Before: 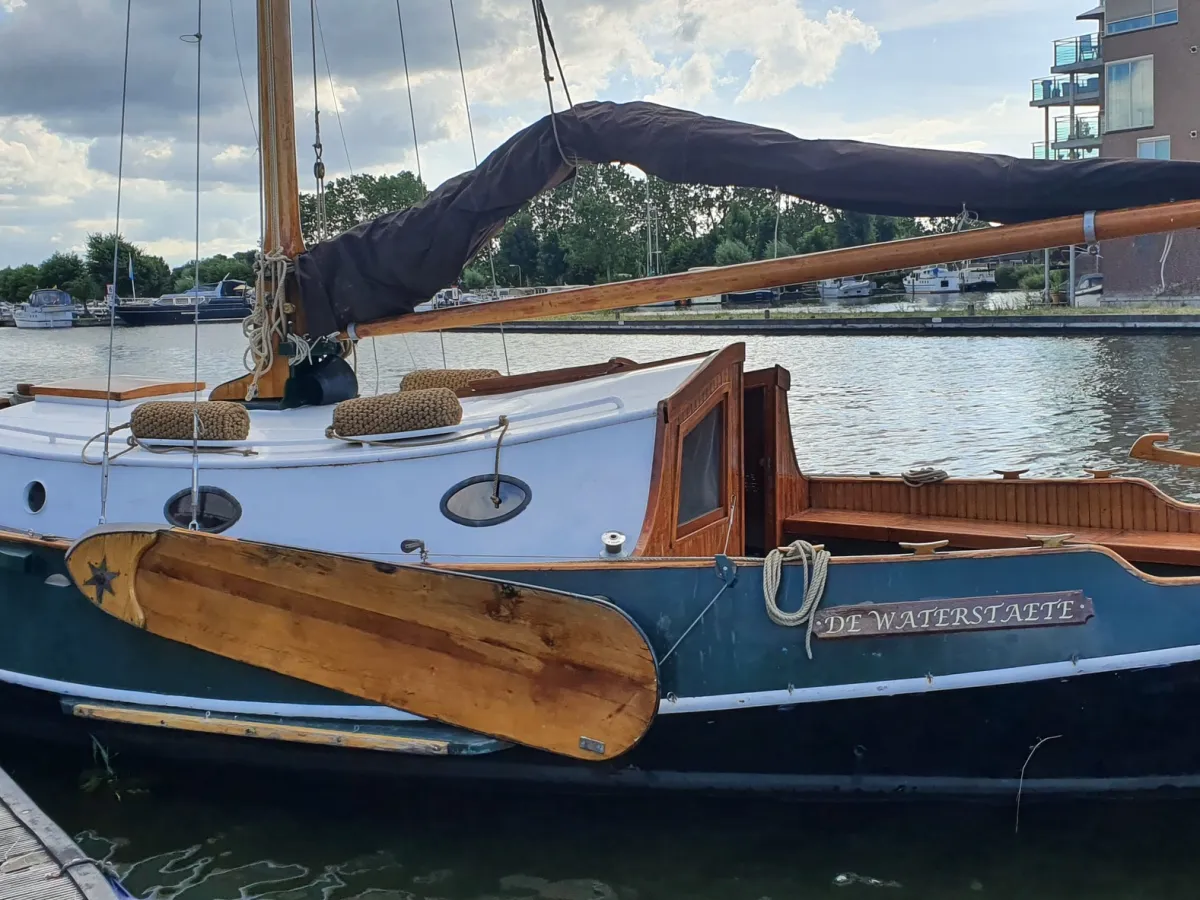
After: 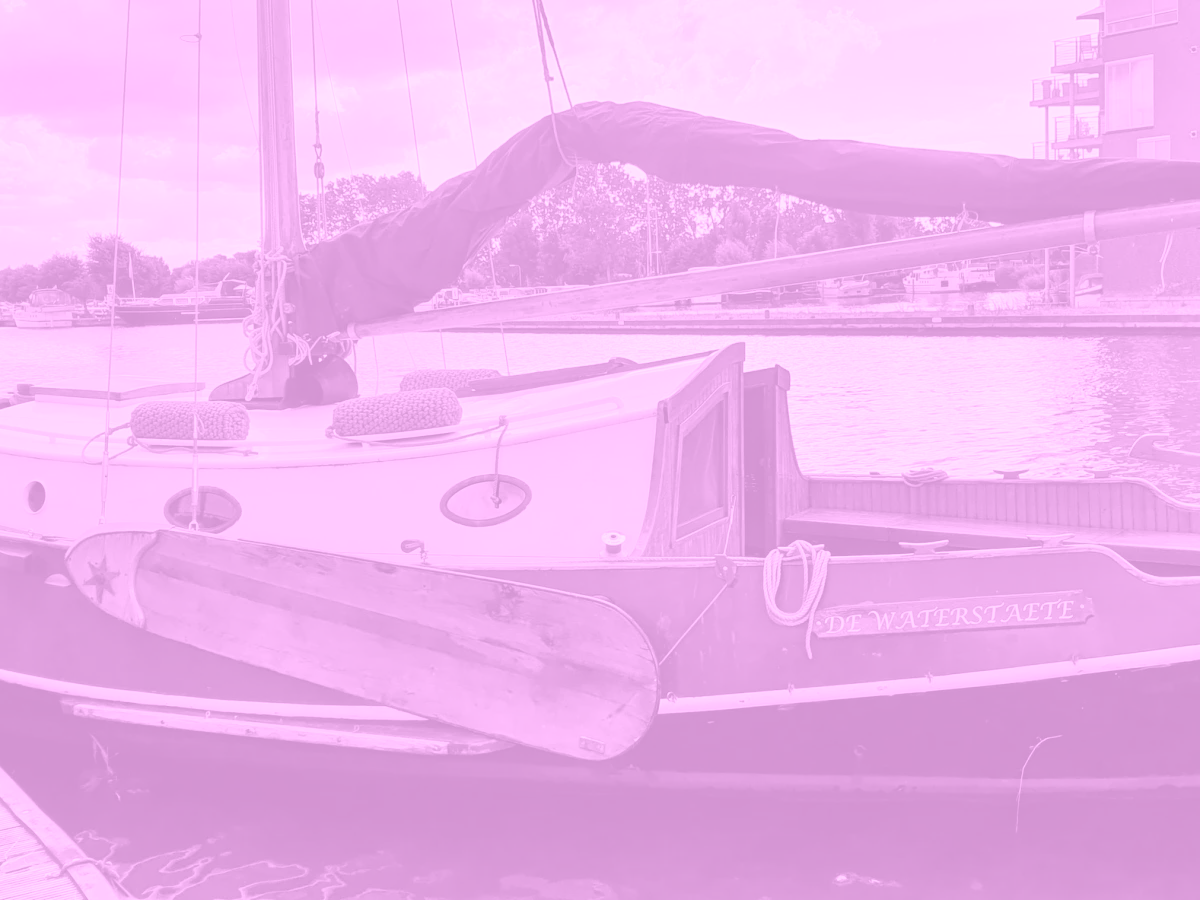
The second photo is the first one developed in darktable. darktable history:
colorize: hue 331.2°, saturation 75%, source mix 30.28%, lightness 70.52%, version 1
contrast brightness saturation: contrast 0.04, saturation 0.07
